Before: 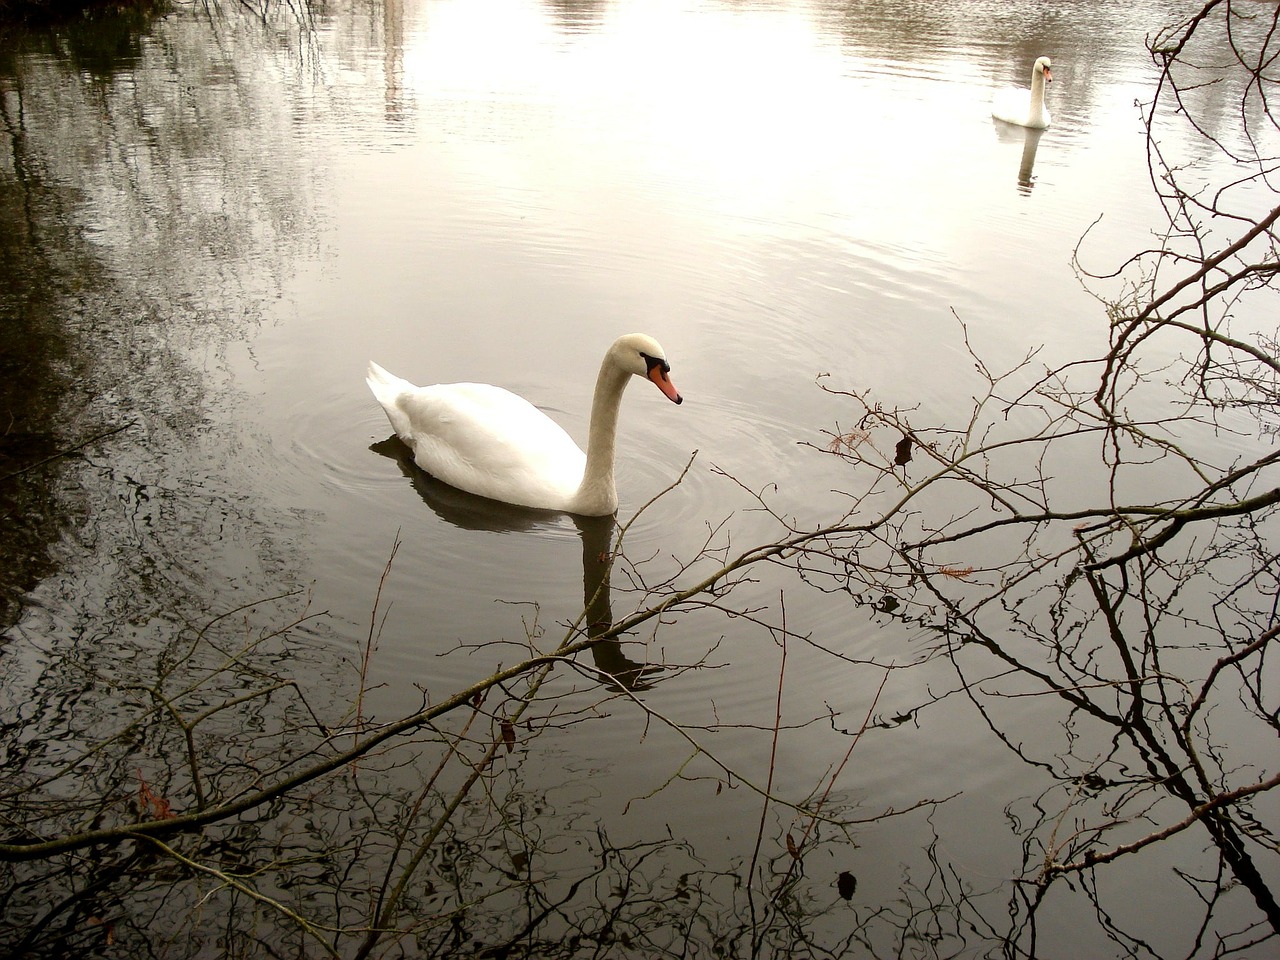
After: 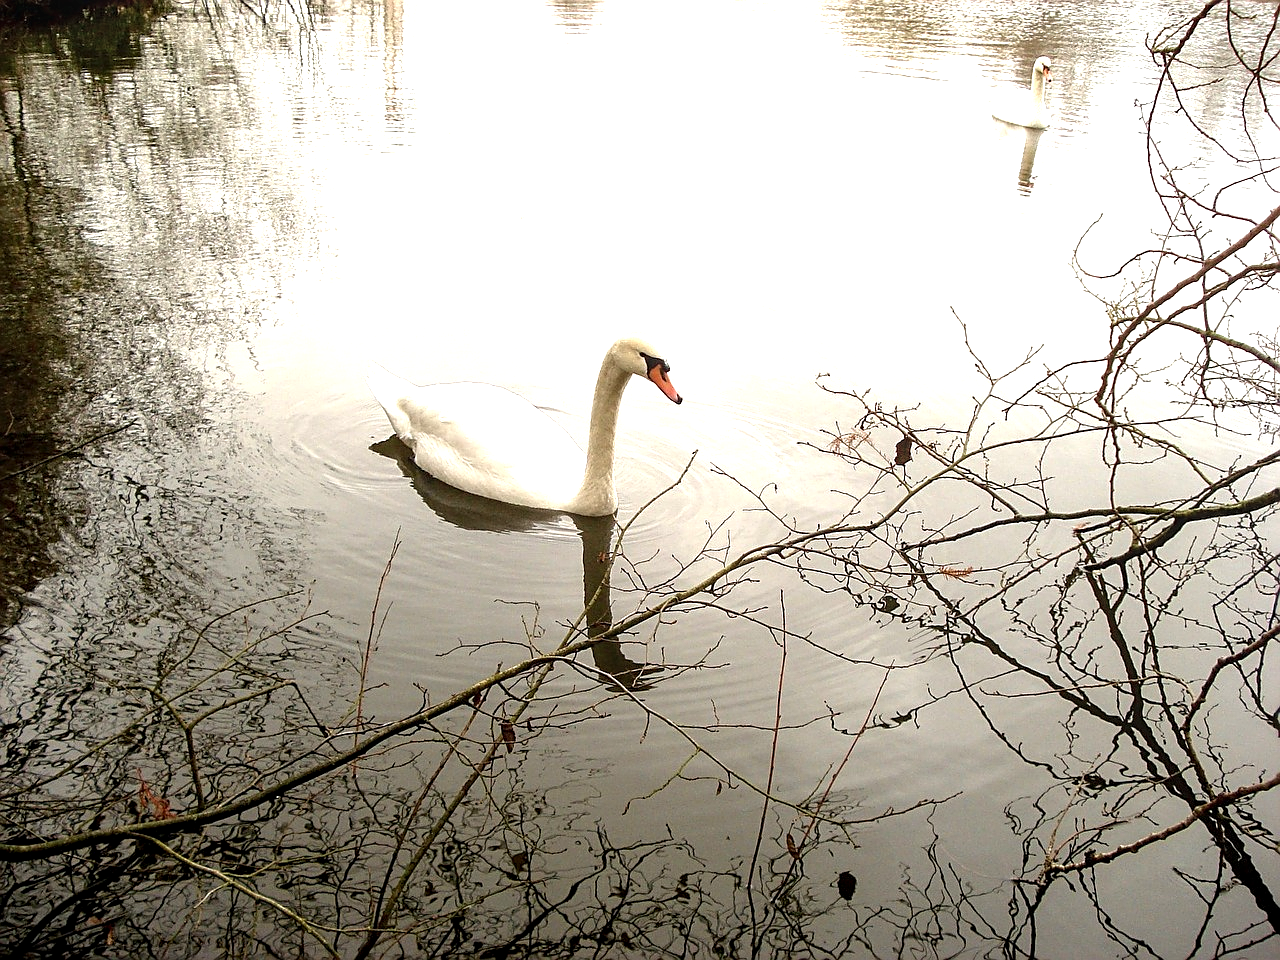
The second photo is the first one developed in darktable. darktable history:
local contrast: on, module defaults
exposure: black level correction 0.001, exposure 0.955 EV, compensate exposure bias true, compensate highlight preservation false
sharpen: on, module defaults
white balance: emerald 1
color zones: curves: ch0 [(0, 0.613) (0.01, 0.613) (0.245, 0.448) (0.498, 0.529) (0.642, 0.665) (0.879, 0.777) (0.99, 0.613)]; ch1 [(0, 0) (0.143, 0) (0.286, 0) (0.429, 0) (0.571, 0) (0.714, 0) (0.857, 0)], mix -93.41%
